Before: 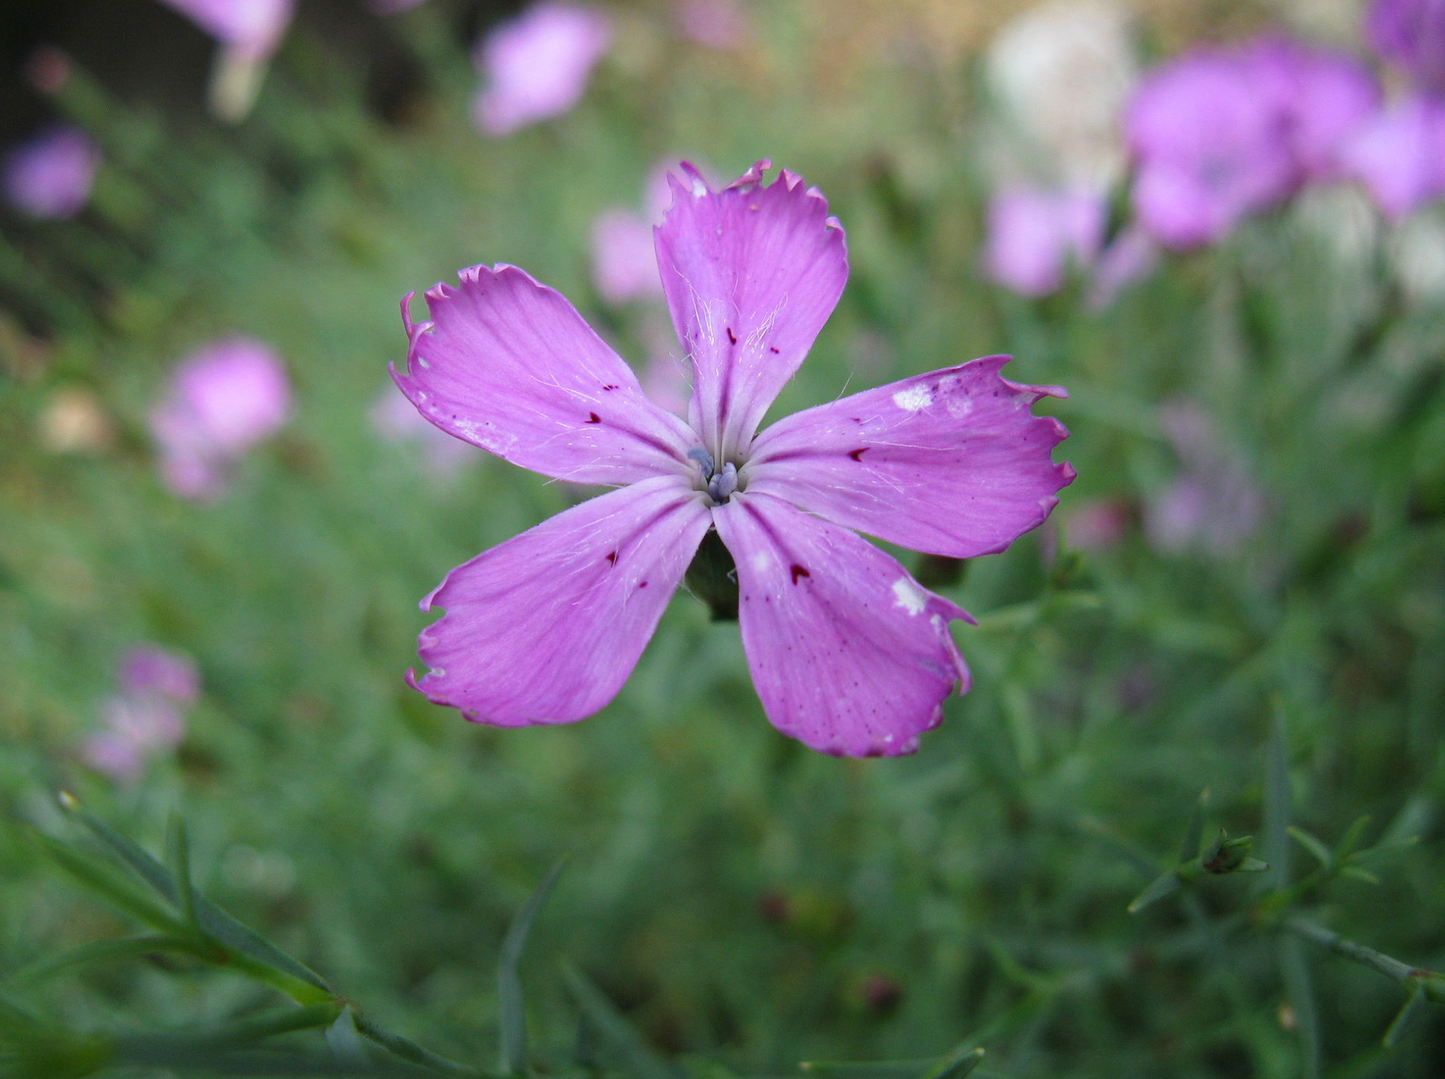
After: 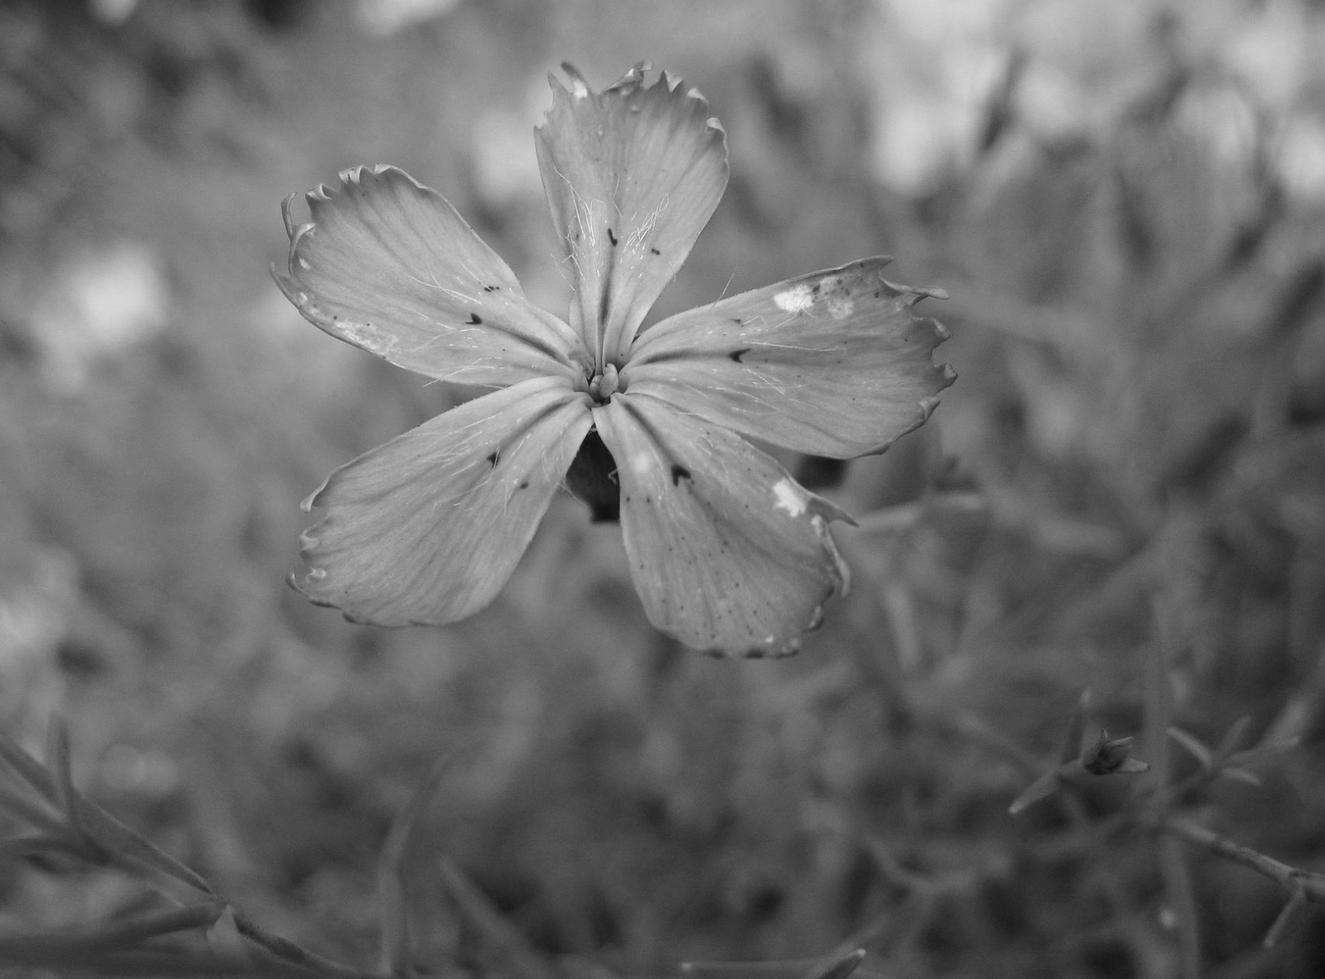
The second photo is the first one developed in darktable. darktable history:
crop and rotate: left 8.262%, top 9.226%
white balance: red 0.986, blue 1.01
monochrome: on, module defaults
contrast brightness saturation: contrast 0.1, brightness 0.02, saturation 0.02
